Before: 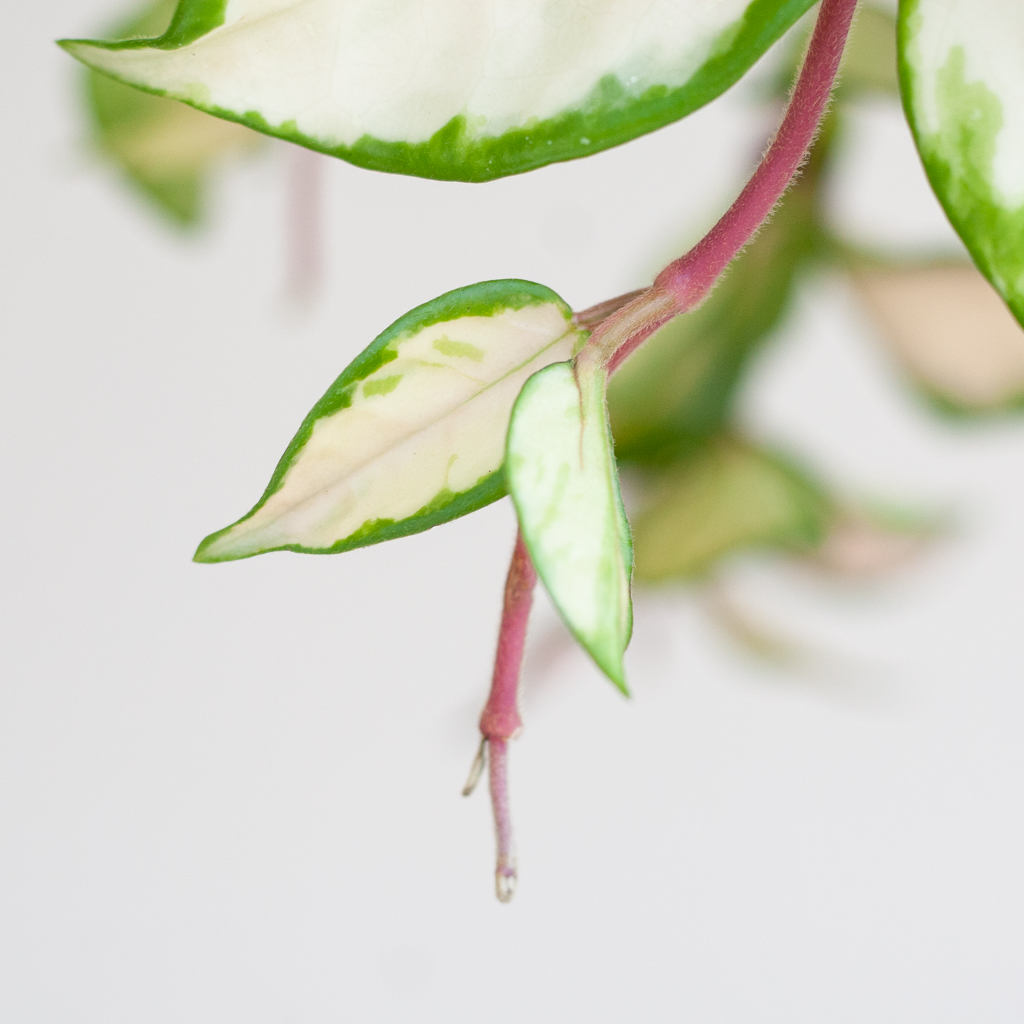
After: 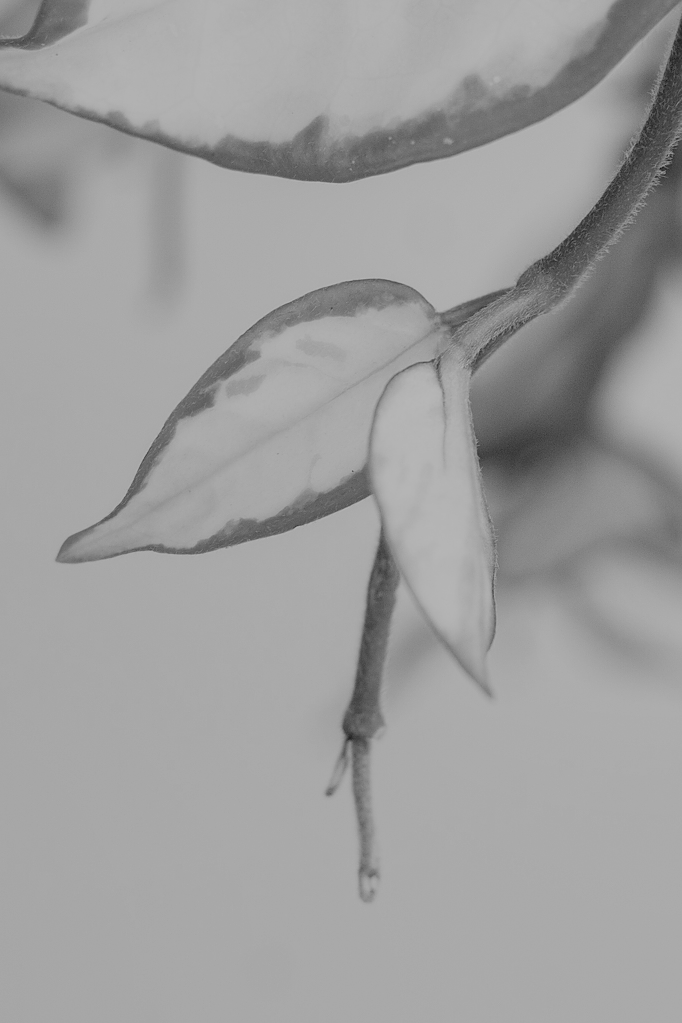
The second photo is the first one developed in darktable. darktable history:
sharpen: radius 0.982, amount 0.603
crop and rotate: left 13.421%, right 19.913%
color zones: curves: ch1 [(0, -0.014) (0.143, -0.013) (0.286, -0.013) (0.429, -0.016) (0.571, -0.019) (0.714, -0.015) (0.857, 0.002) (1, -0.014)]
exposure: black level correction 0, exposure 0.3 EV, compensate exposure bias true, compensate highlight preservation false
haze removal: adaptive false
color balance rgb: global offset › hue 170.59°, perceptual saturation grading › global saturation 0.069%, perceptual saturation grading › highlights -14.987%, perceptual saturation grading › shadows 23.908%, global vibrance 15.031%
filmic rgb: black relative exposure -13.88 EV, white relative exposure 7.98 EV, threshold 3 EV, hardness 3.73, latitude 49.81%, contrast 0.504, enable highlight reconstruction true
local contrast: highlights 16%, detail 187%
